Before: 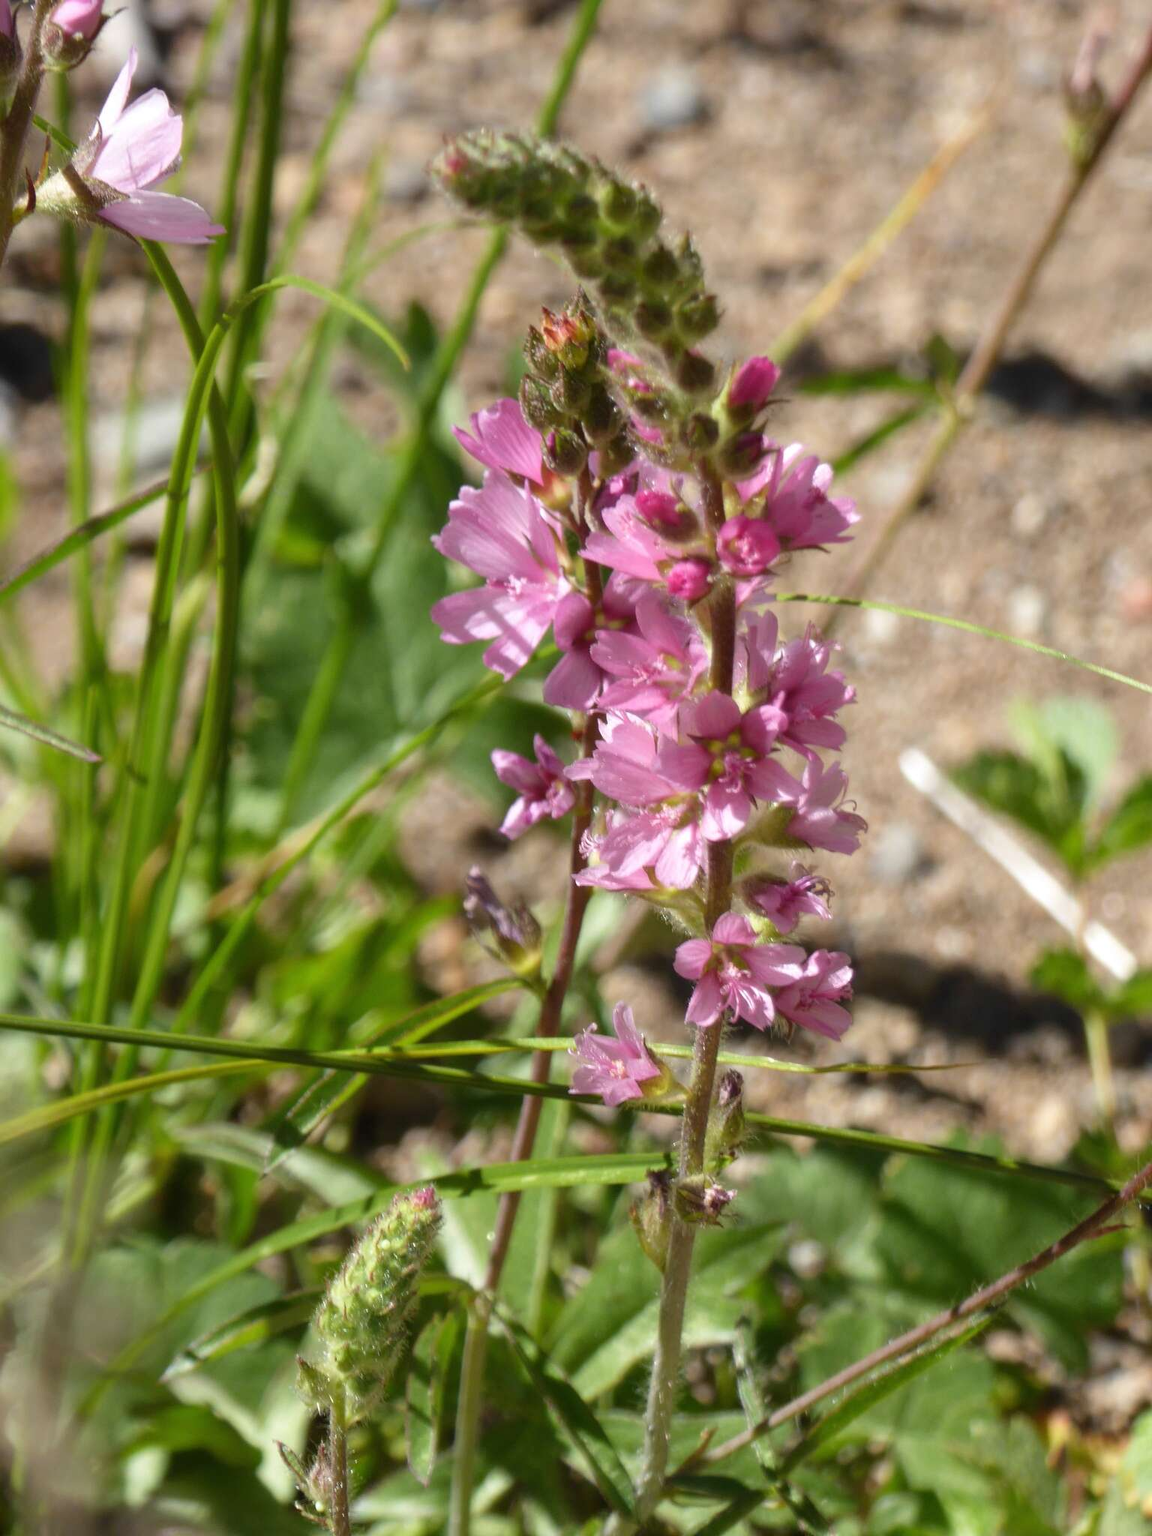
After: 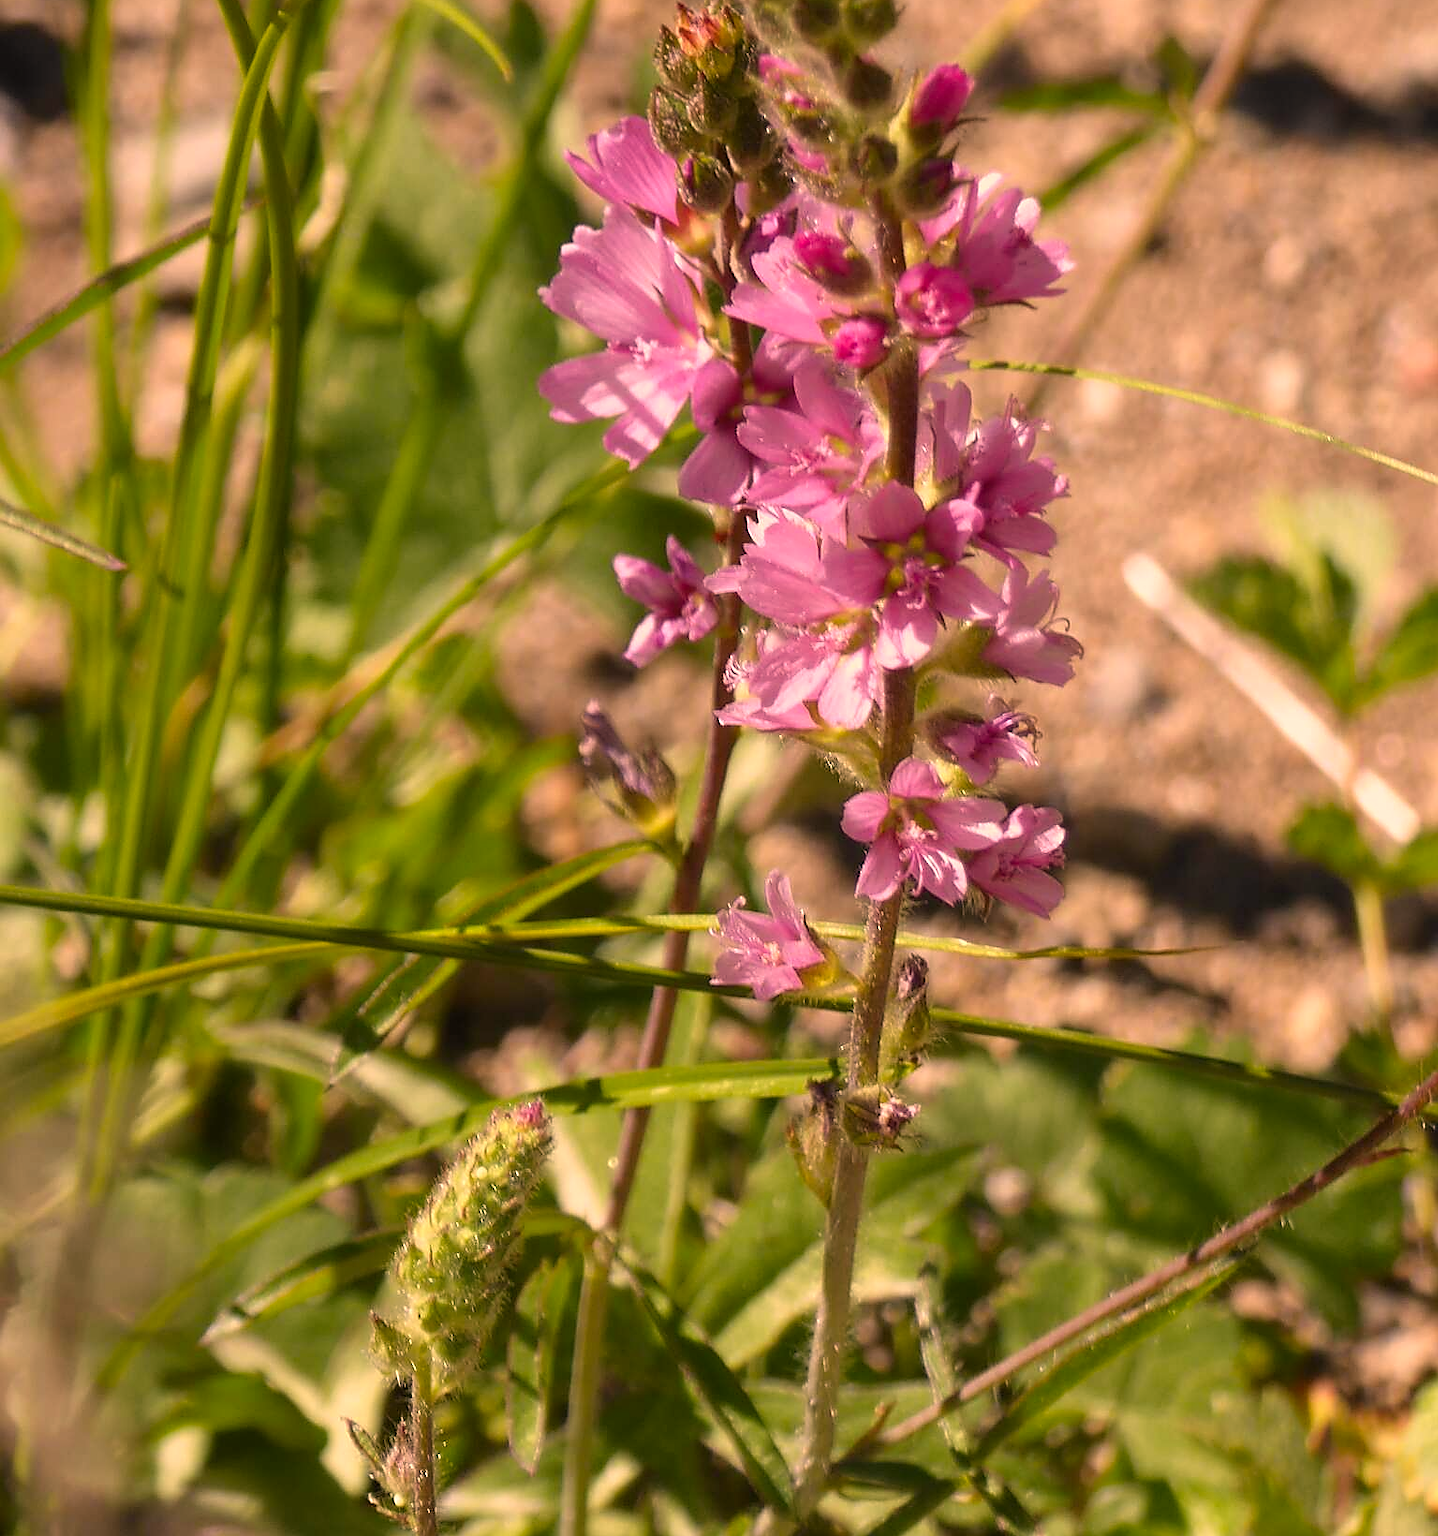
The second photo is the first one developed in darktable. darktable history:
sharpen: radius 1.397, amount 1.263, threshold 0.729
crop and rotate: top 19.888%
color correction: highlights a* 22.46, highlights b* 22.52
shadows and highlights: shadows 36.44, highlights -27.18, soften with gaussian
